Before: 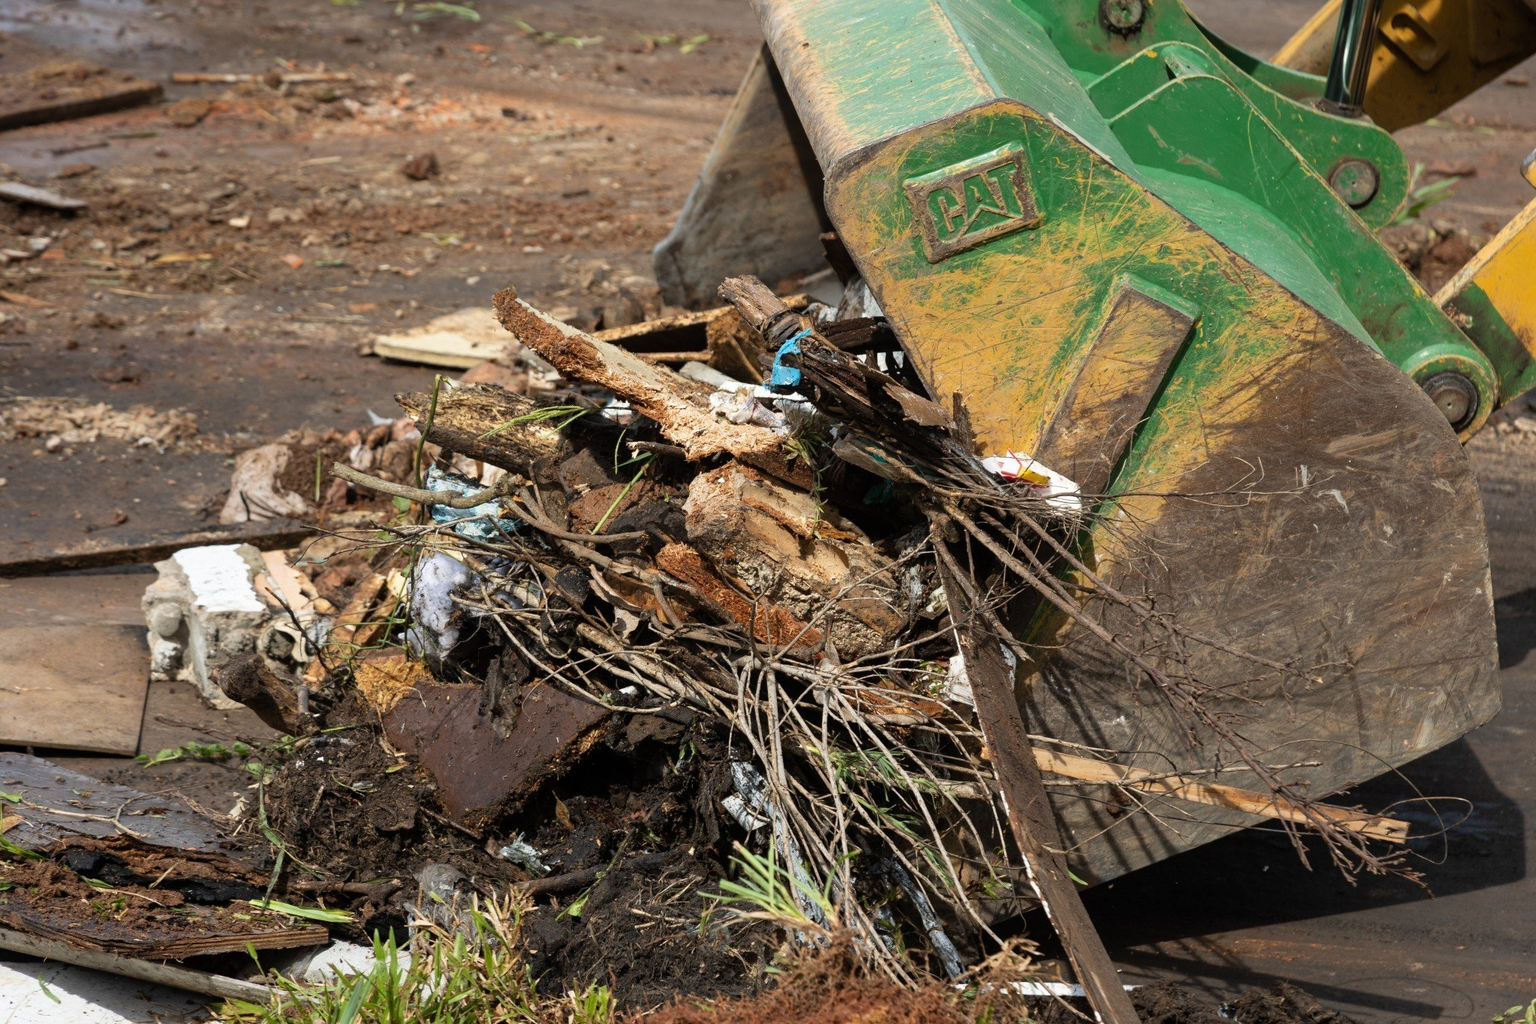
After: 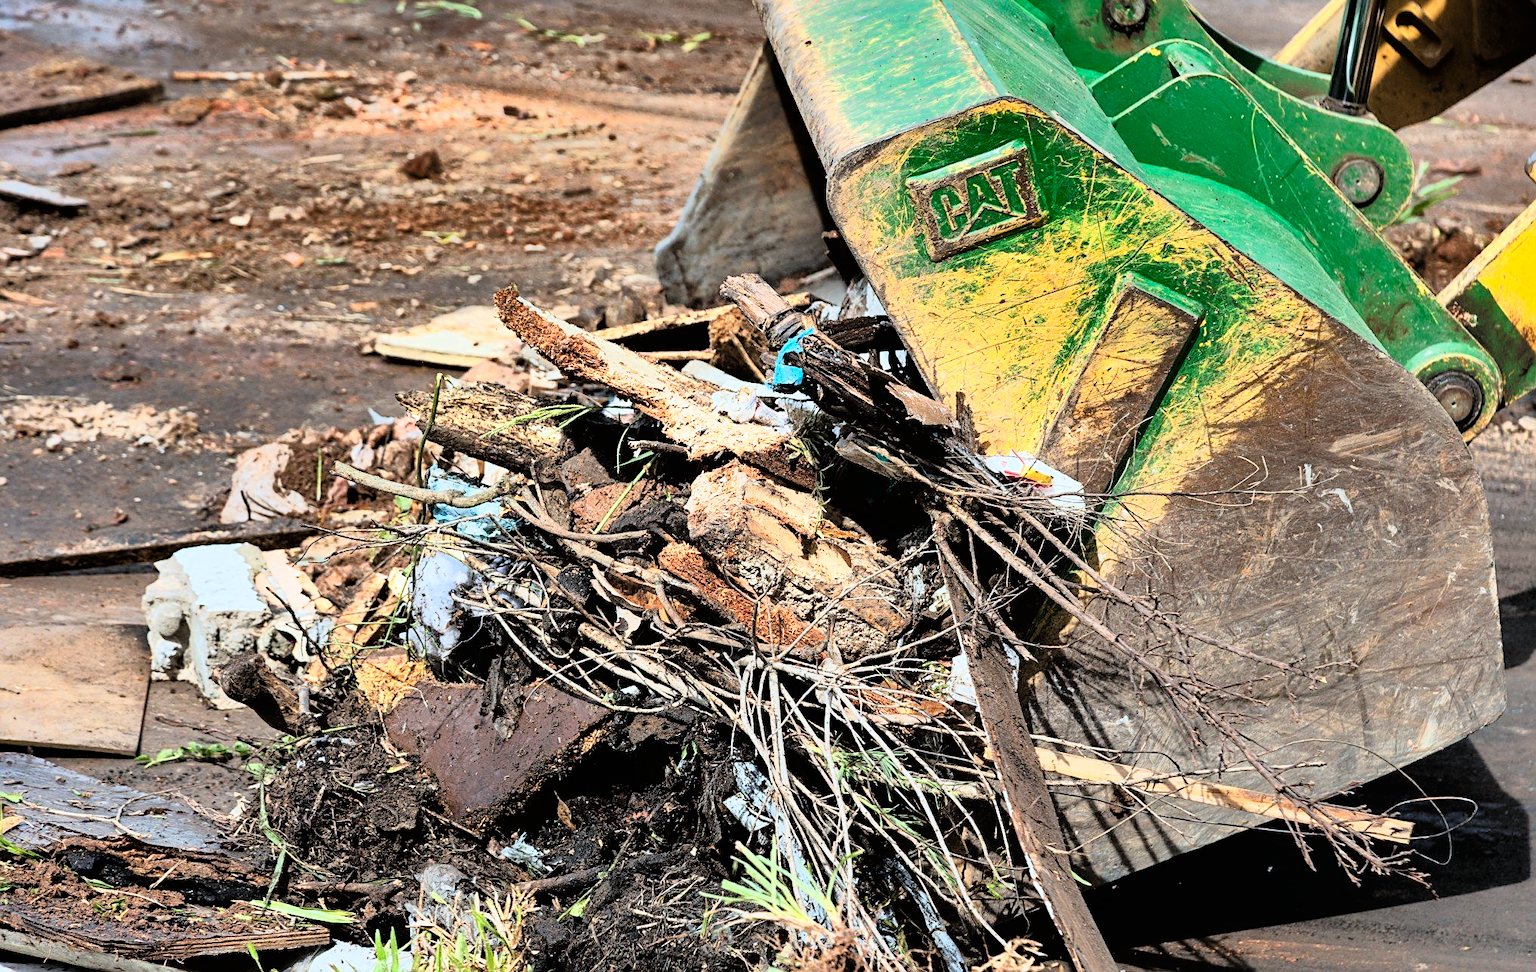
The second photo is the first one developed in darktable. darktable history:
crop: top 0.269%, right 0.264%, bottom 4.992%
shadows and highlights: shadows 21.01, highlights -81.78, soften with gaussian
exposure: black level correction 0, exposure 0.498 EV, compensate highlight preservation false
tone curve: curves: ch0 [(0.003, 0.003) (0.104, 0.026) (0.236, 0.181) (0.401, 0.443) (0.495, 0.55) (0.625, 0.67) (0.819, 0.841) (0.96, 0.899)]; ch1 [(0, 0) (0.161, 0.092) (0.37, 0.302) (0.424, 0.402) (0.45, 0.466) (0.495, 0.51) (0.573, 0.571) (0.638, 0.641) (0.751, 0.741) (1, 1)]; ch2 [(0, 0) (0.352, 0.403) (0.466, 0.443) (0.524, 0.526) (0.56, 0.556) (1, 1)]
tone equalizer: -8 EV -0.714 EV, -7 EV -0.715 EV, -6 EV -0.566 EV, -5 EV -0.368 EV, -3 EV 0.365 EV, -2 EV 0.6 EV, -1 EV 0.687 EV, +0 EV 0.758 EV
color zones: curves: ch0 [(0.25, 0.5) (0.463, 0.627) (0.484, 0.637) (0.75, 0.5)], mix -121.73%
color correction: highlights a* -3.97, highlights b* -10.9
sharpen: on, module defaults
